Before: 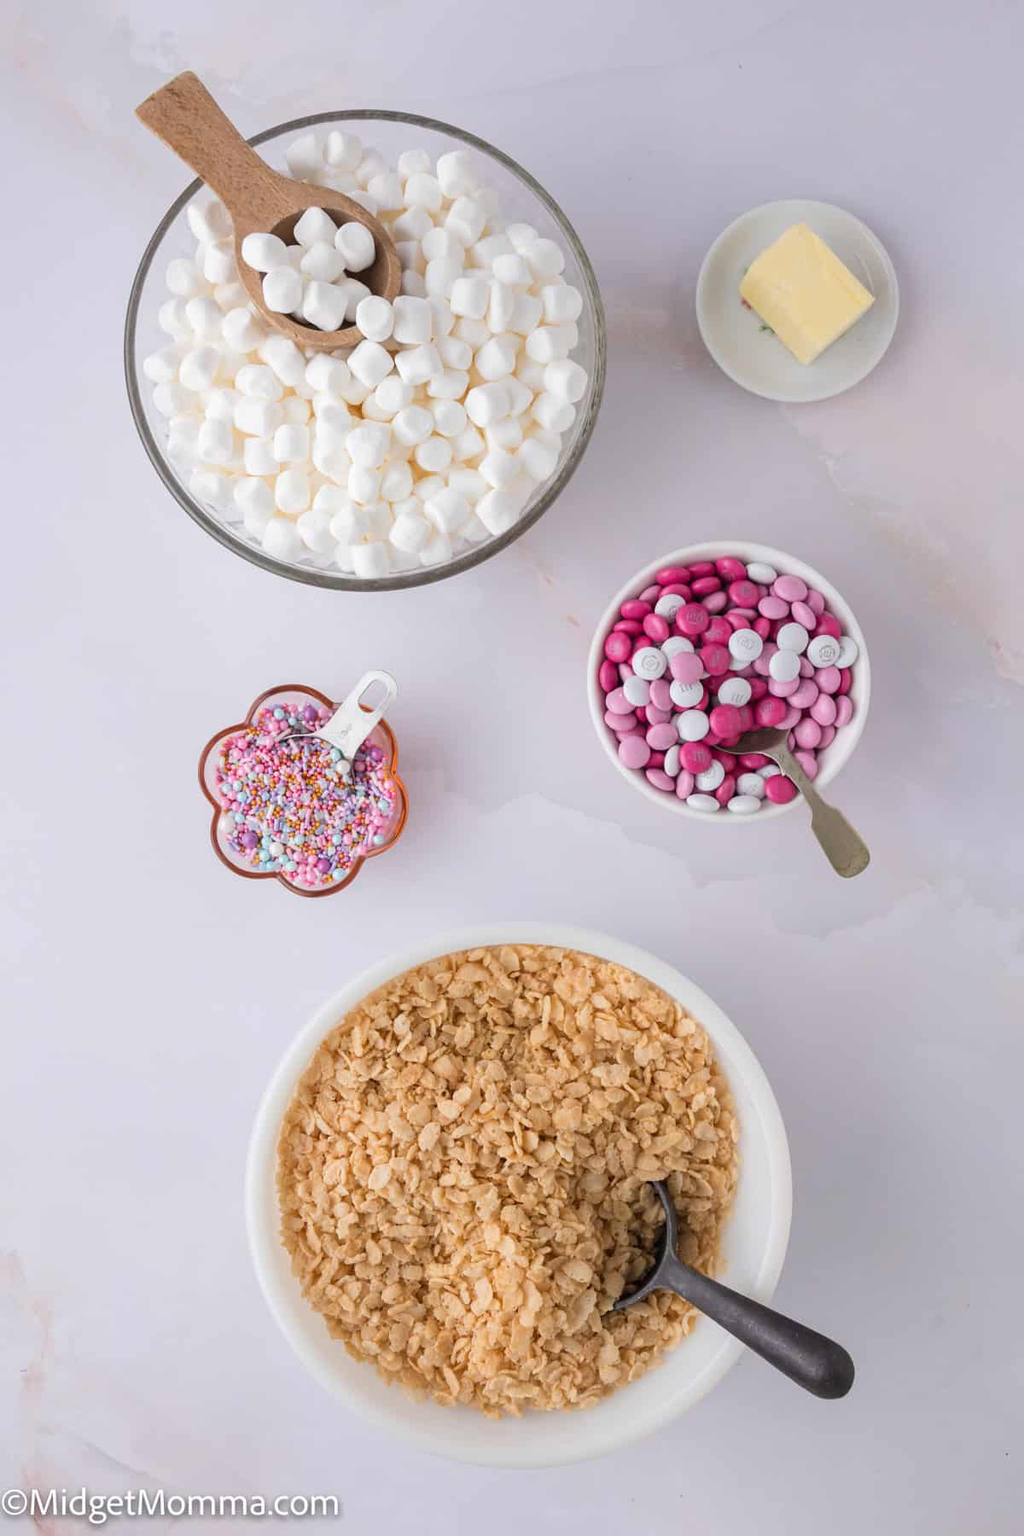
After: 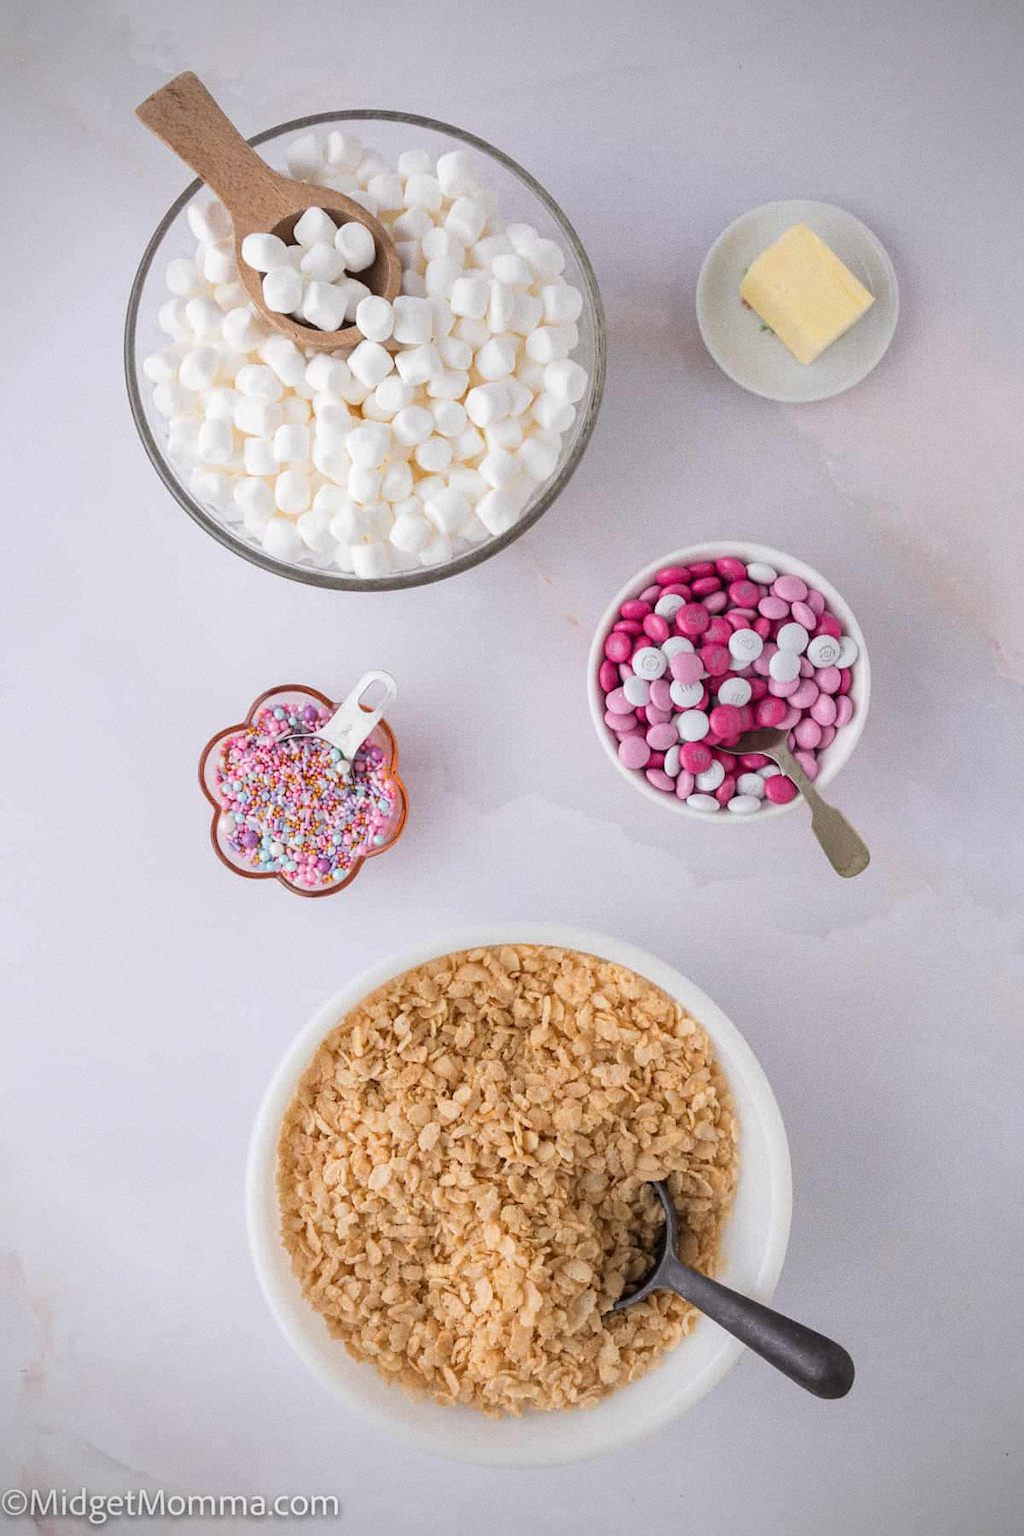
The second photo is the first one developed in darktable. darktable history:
grain: on, module defaults
vignetting: on, module defaults
